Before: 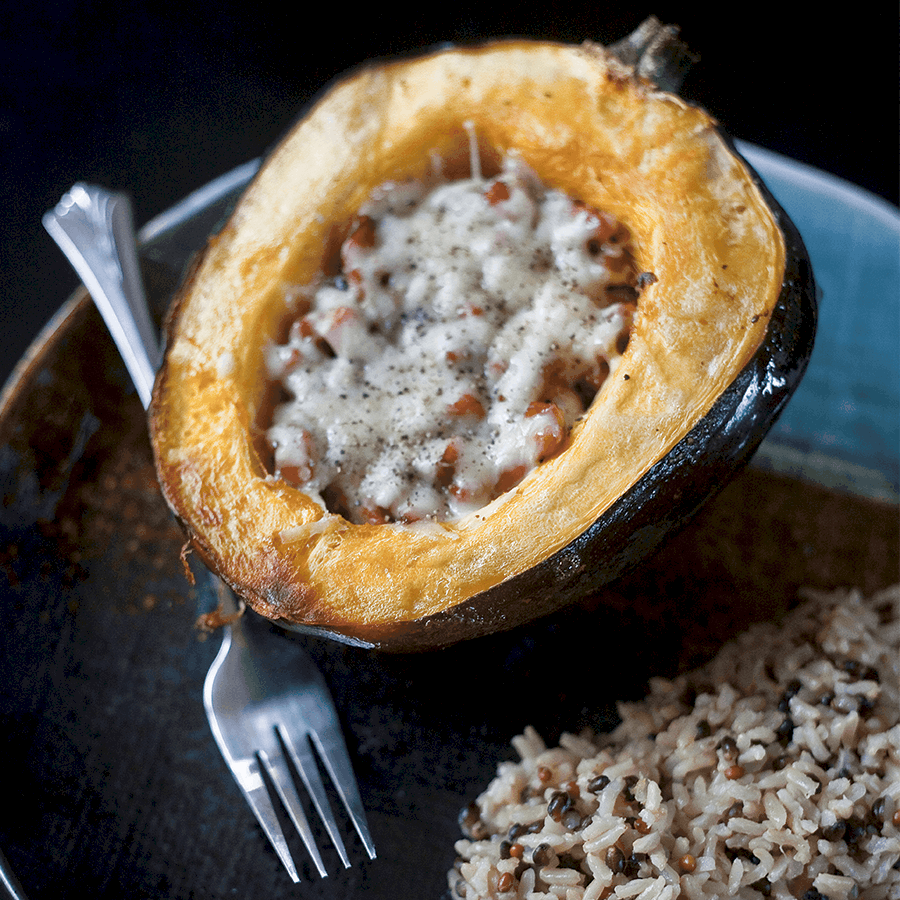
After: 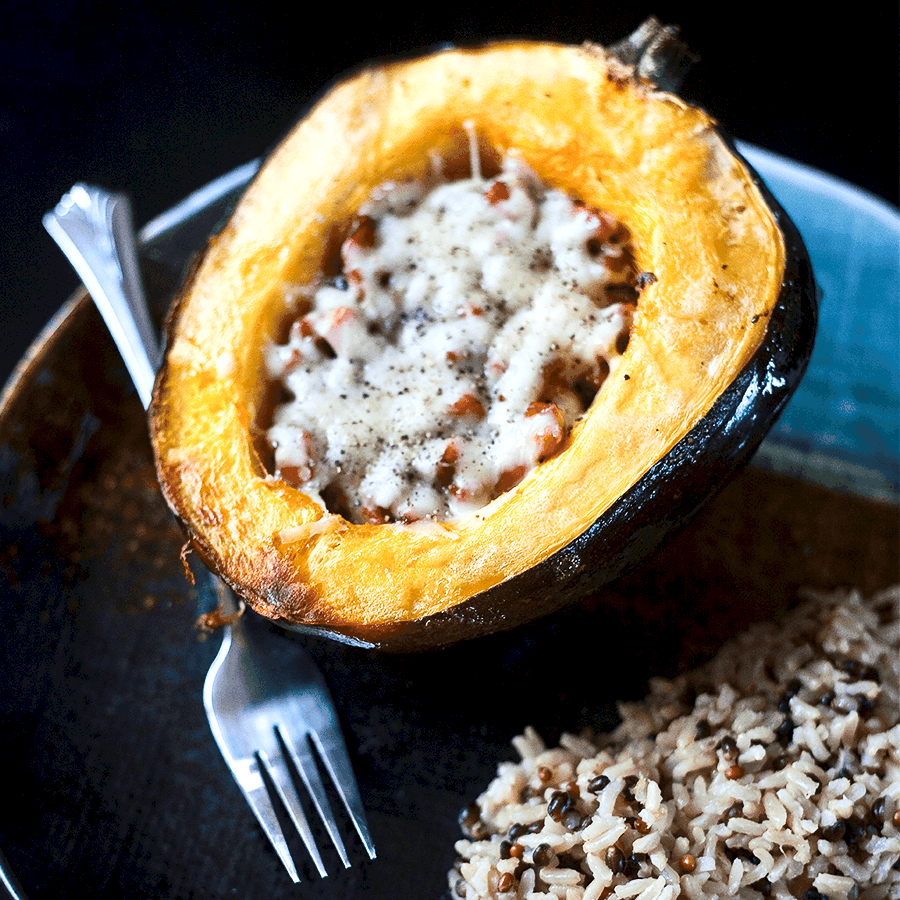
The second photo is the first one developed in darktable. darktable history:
contrast brightness saturation: contrast 0.23, brightness 0.1, saturation 0.29
white balance: red 0.986, blue 1.01
tone equalizer: -8 EV -0.417 EV, -7 EV -0.389 EV, -6 EV -0.333 EV, -5 EV -0.222 EV, -3 EV 0.222 EV, -2 EV 0.333 EV, -1 EV 0.389 EV, +0 EV 0.417 EV, edges refinement/feathering 500, mask exposure compensation -1.57 EV, preserve details no
